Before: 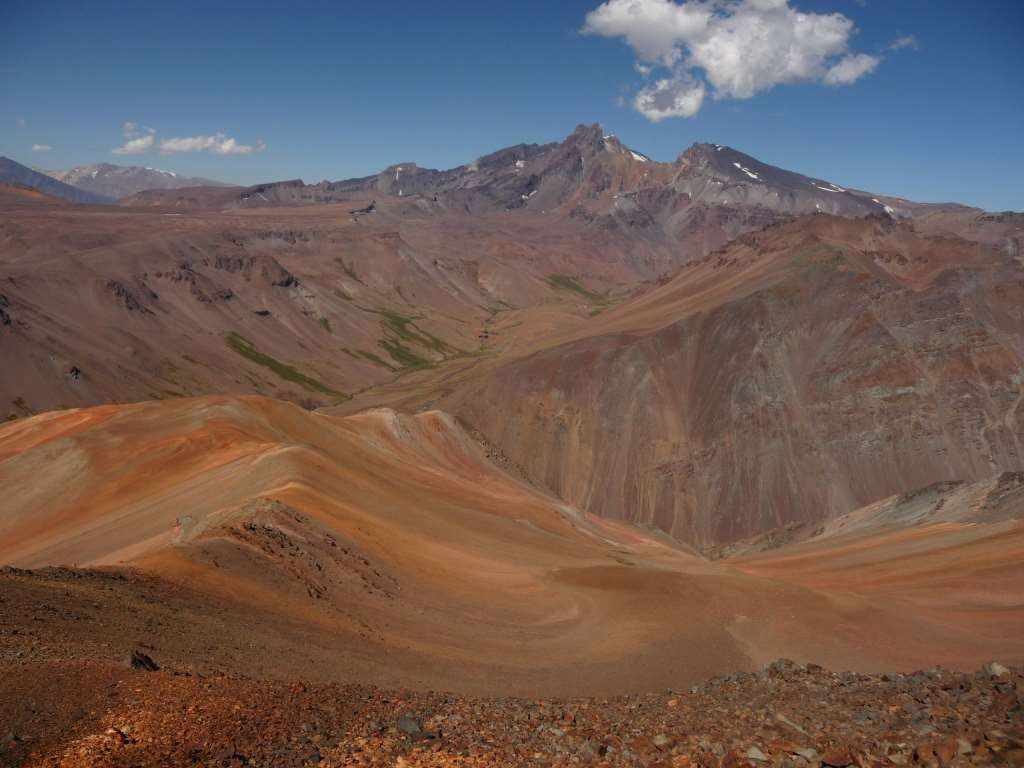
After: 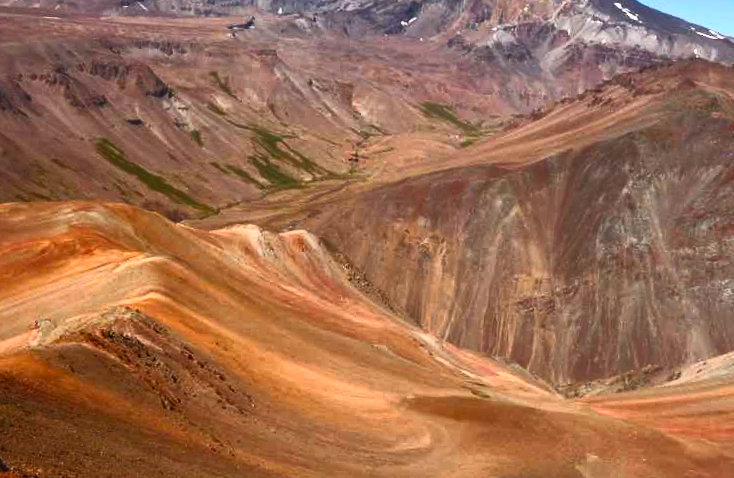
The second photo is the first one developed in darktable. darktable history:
contrast brightness saturation: contrast 0.847, brightness 0.598, saturation 0.583
crop and rotate: angle -3.75°, left 9.876%, top 20.508%, right 12.261%, bottom 11.923%
